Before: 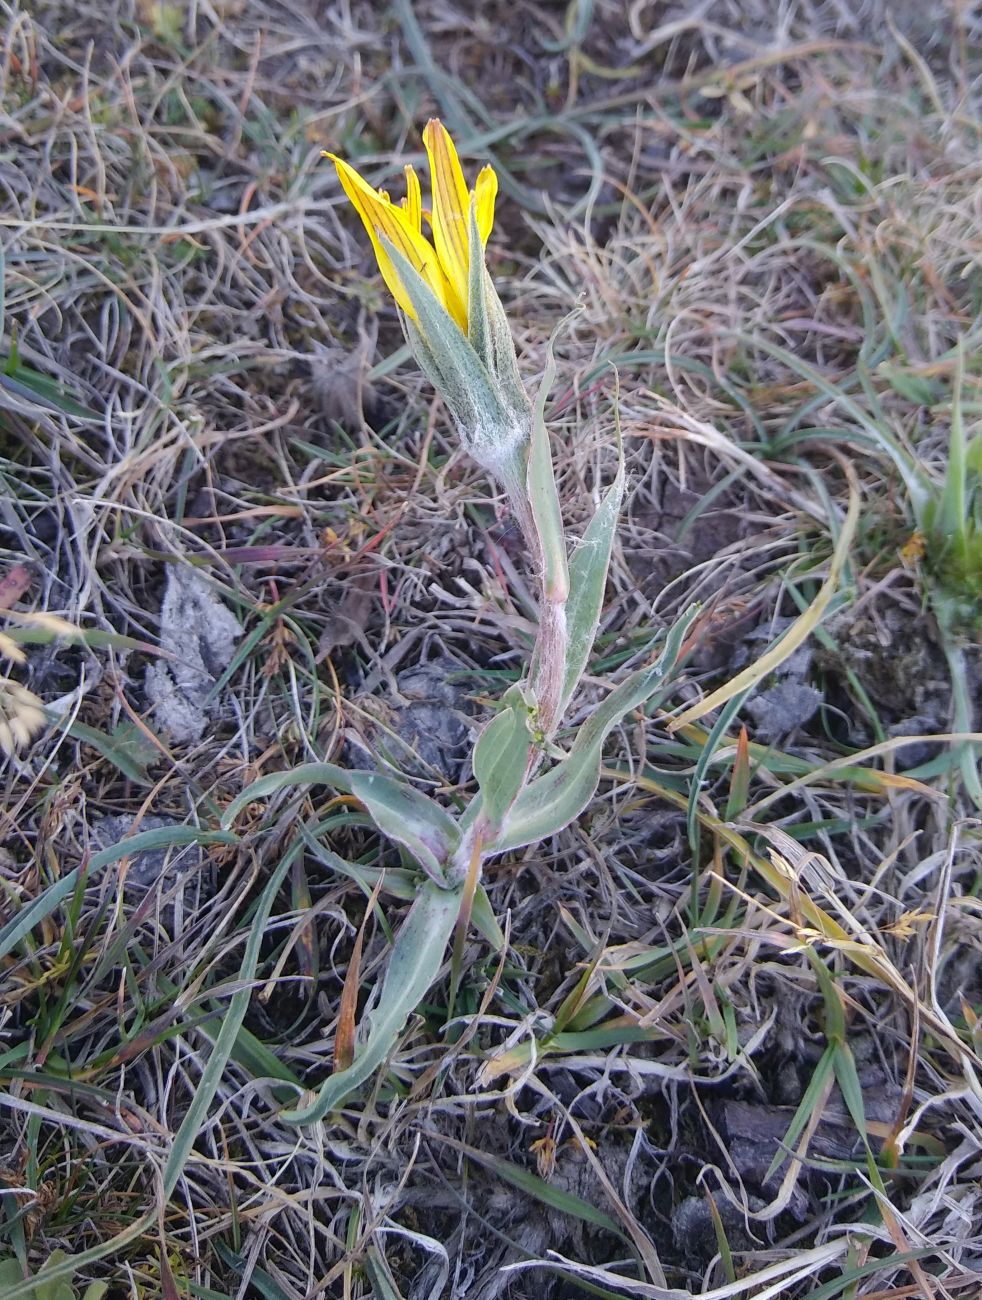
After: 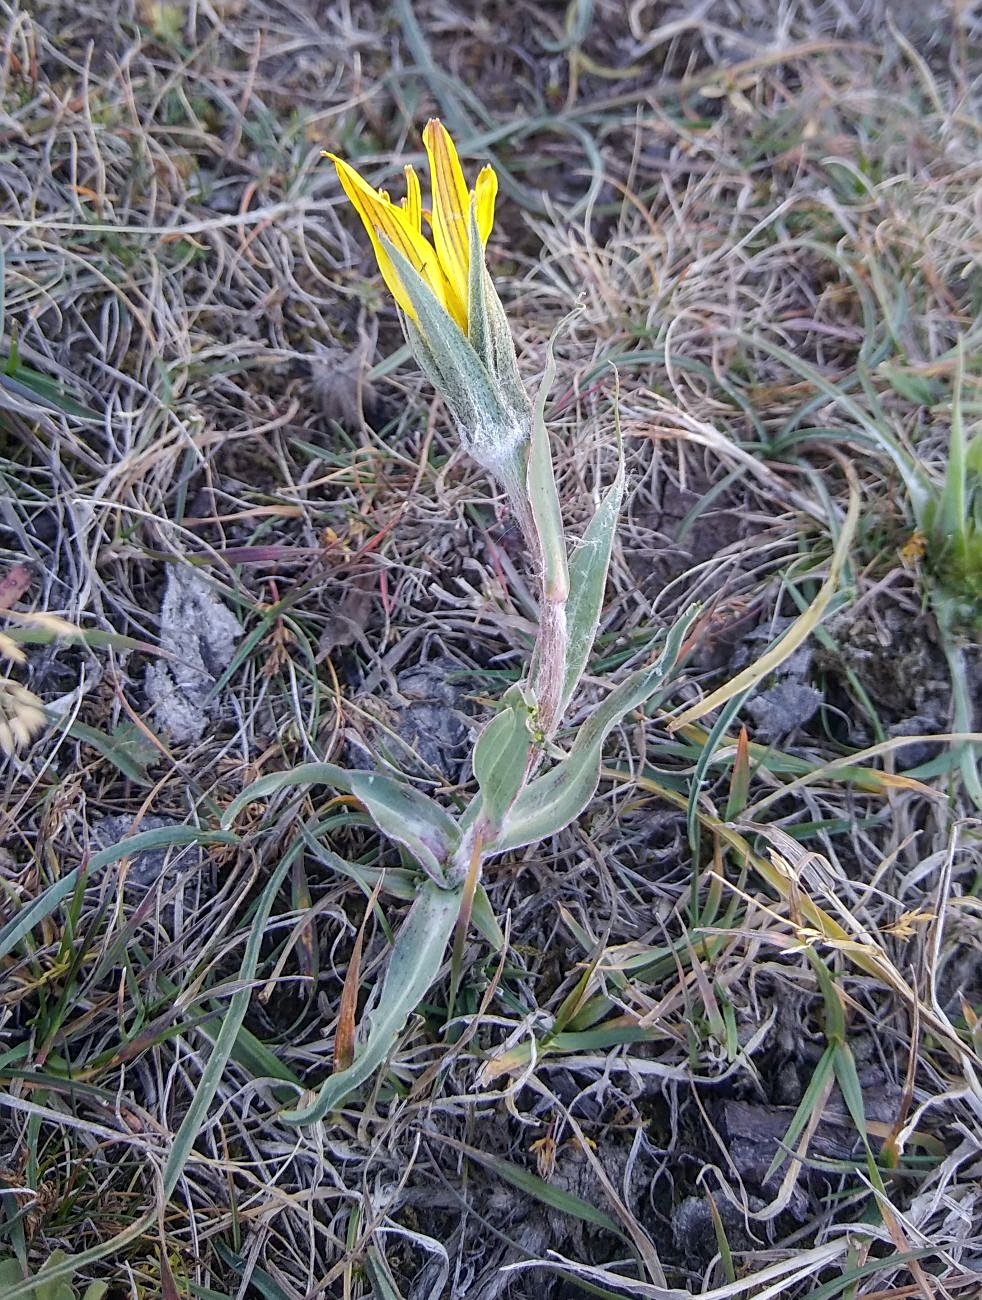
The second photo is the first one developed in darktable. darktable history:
local contrast: on, module defaults
sharpen: on, module defaults
contrast equalizer: y [[0.502, 0.505, 0.512, 0.529, 0.564, 0.588], [0.5 ×6], [0.502, 0.505, 0.512, 0.529, 0.564, 0.588], [0, 0.001, 0.001, 0.004, 0.008, 0.011], [0, 0.001, 0.001, 0.004, 0.008, 0.011]], mix -0.366
